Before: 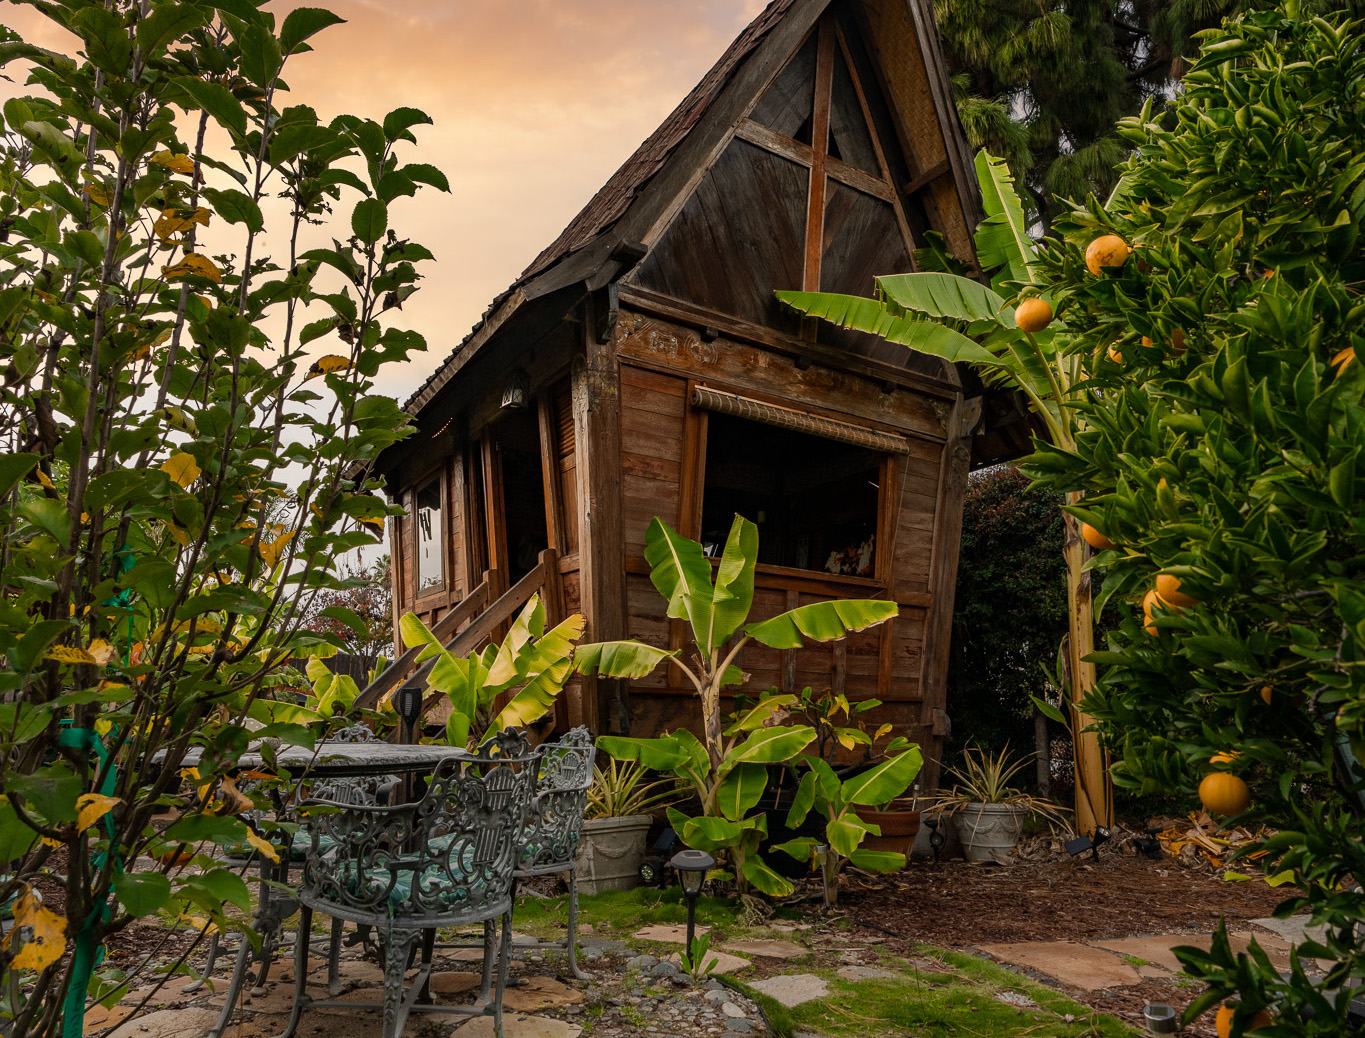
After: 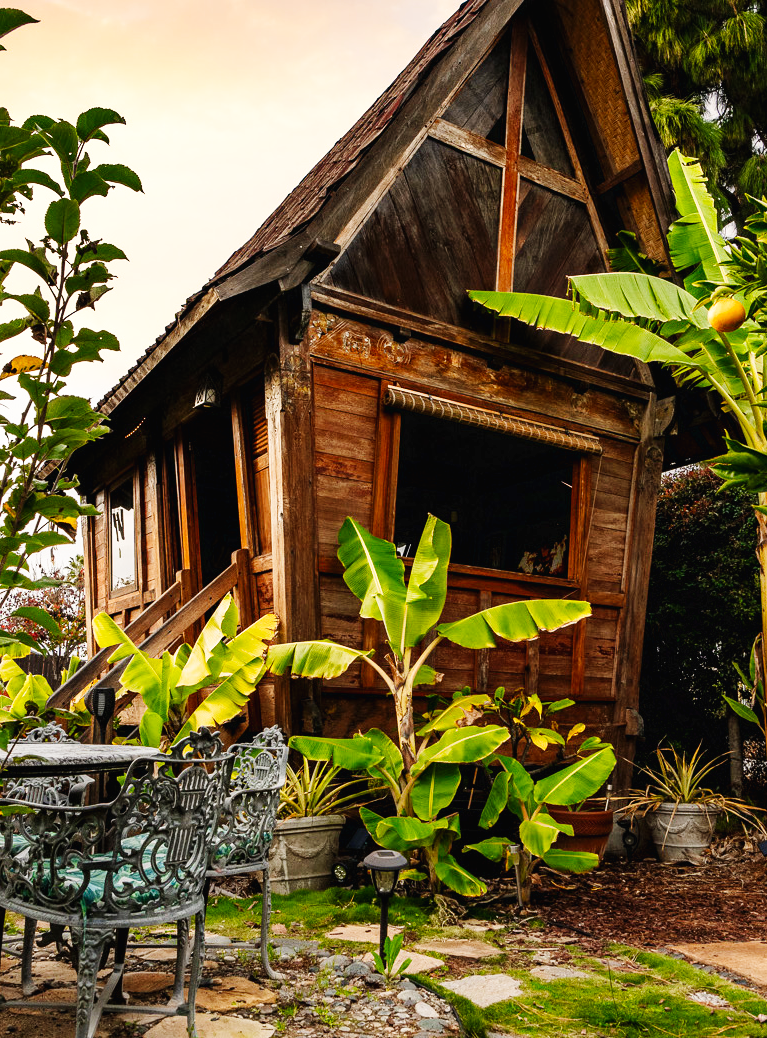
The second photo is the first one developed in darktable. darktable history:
base curve: curves: ch0 [(0, 0.003) (0.001, 0.002) (0.006, 0.004) (0.02, 0.022) (0.048, 0.086) (0.094, 0.234) (0.162, 0.431) (0.258, 0.629) (0.385, 0.8) (0.548, 0.918) (0.751, 0.988) (1, 1)], preserve colors none
crop and rotate: left 22.516%, right 21.234%
